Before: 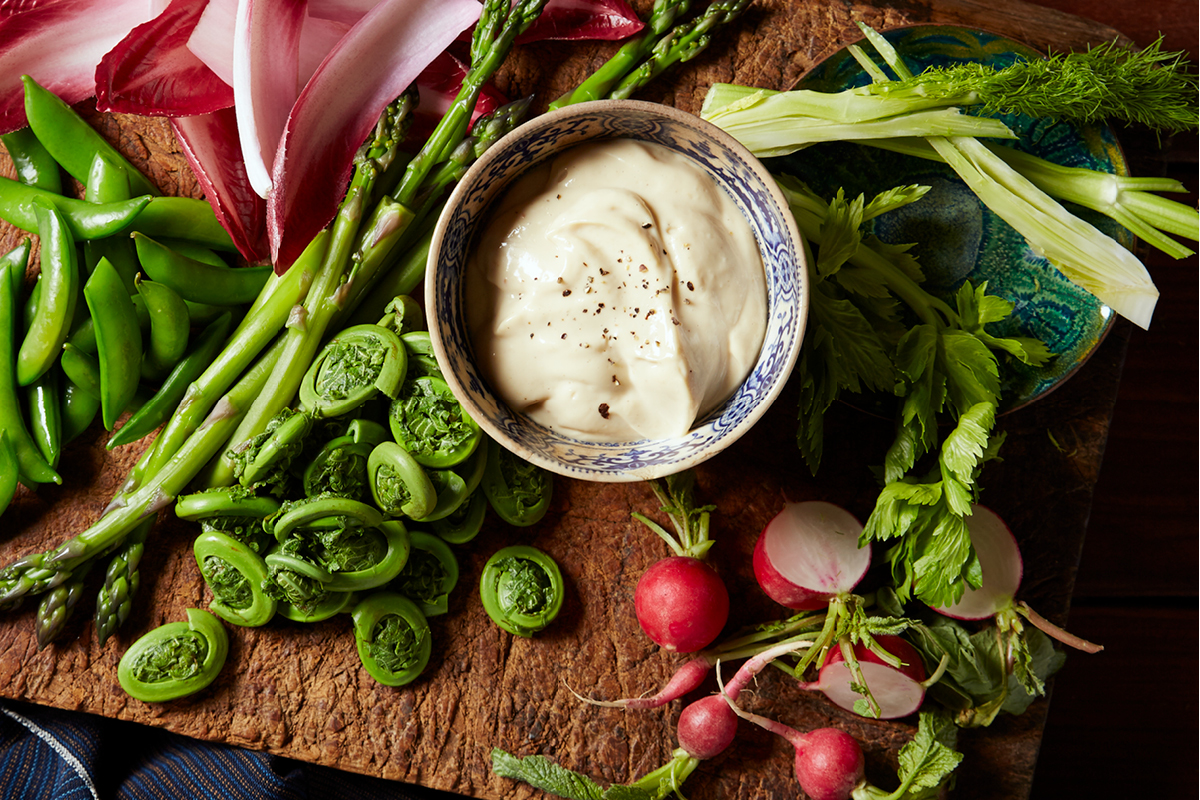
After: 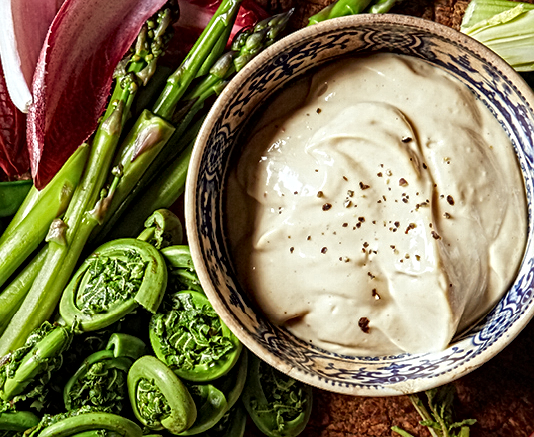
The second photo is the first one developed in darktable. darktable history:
crop: left 20.022%, top 10.776%, right 35.471%, bottom 34.503%
local contrast: mode bilateral grid, contrast 21, coarseness 3, detail 300%, midtone range 0.2
tone equalizer: edges refinement/feathering 500, mask exposure compensation -1.57 EV, preserve details no
